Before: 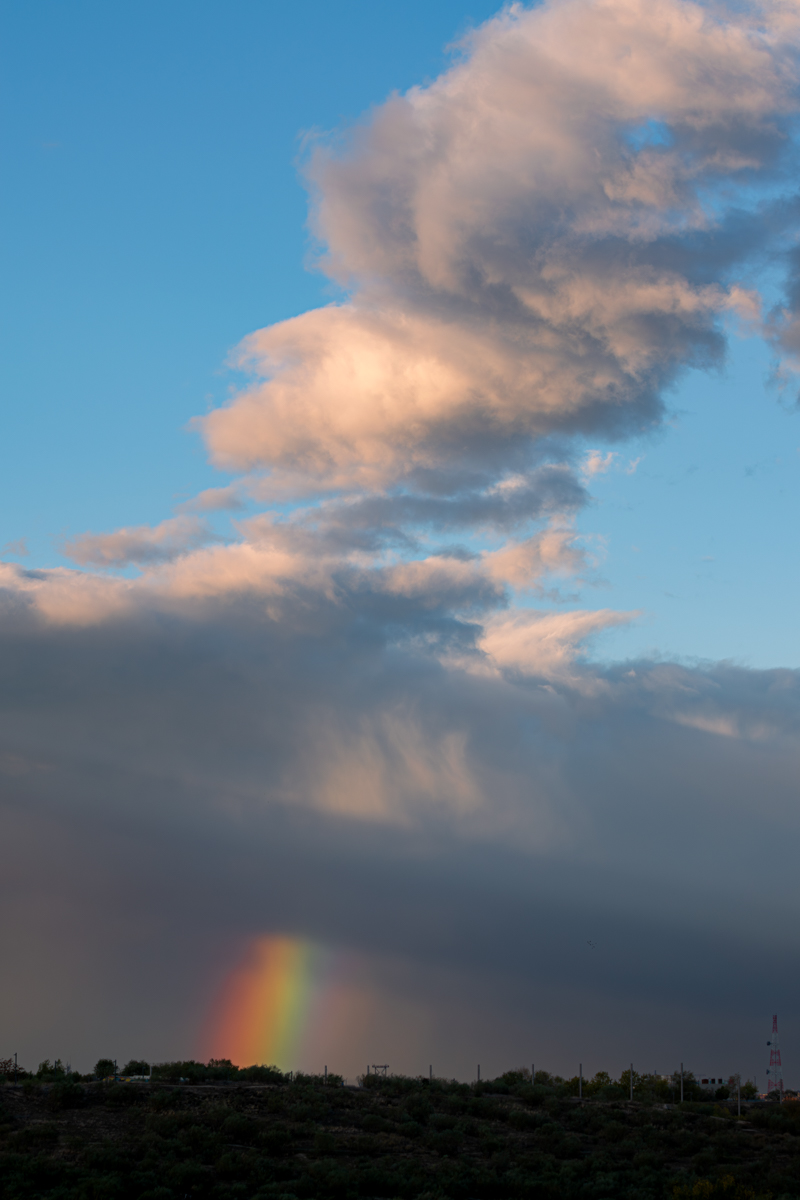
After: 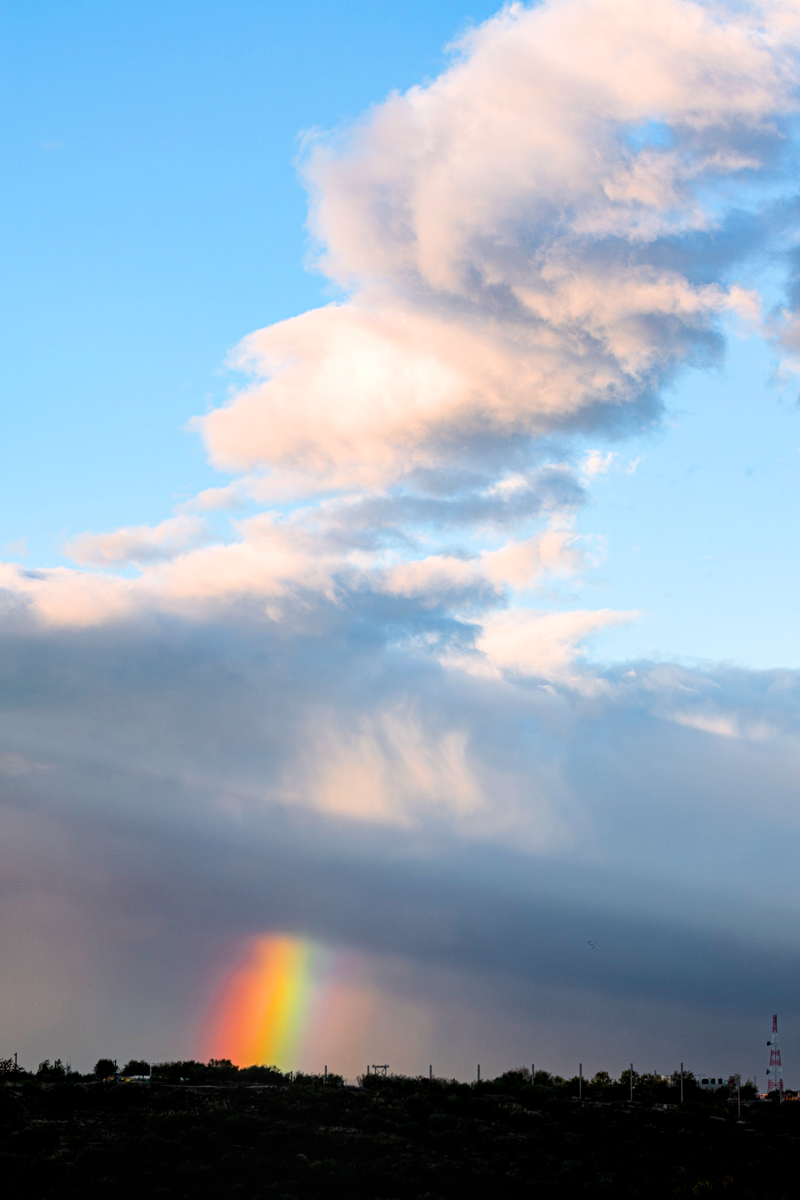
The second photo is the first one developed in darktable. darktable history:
local contrast: on, module defaults
color balance rgb: perceptual saturation grading › global saturation 30%, global vibrance 10%
exposure: black level correction 0, exposure 1.2 EV, compensate exposure bias true, compensate highlight preservation false
filmic rgb: black relative exposure -5 EV, hardness 2.88, contrast 1.4, highlights saturation mix -30%, contrast in shadows safe
